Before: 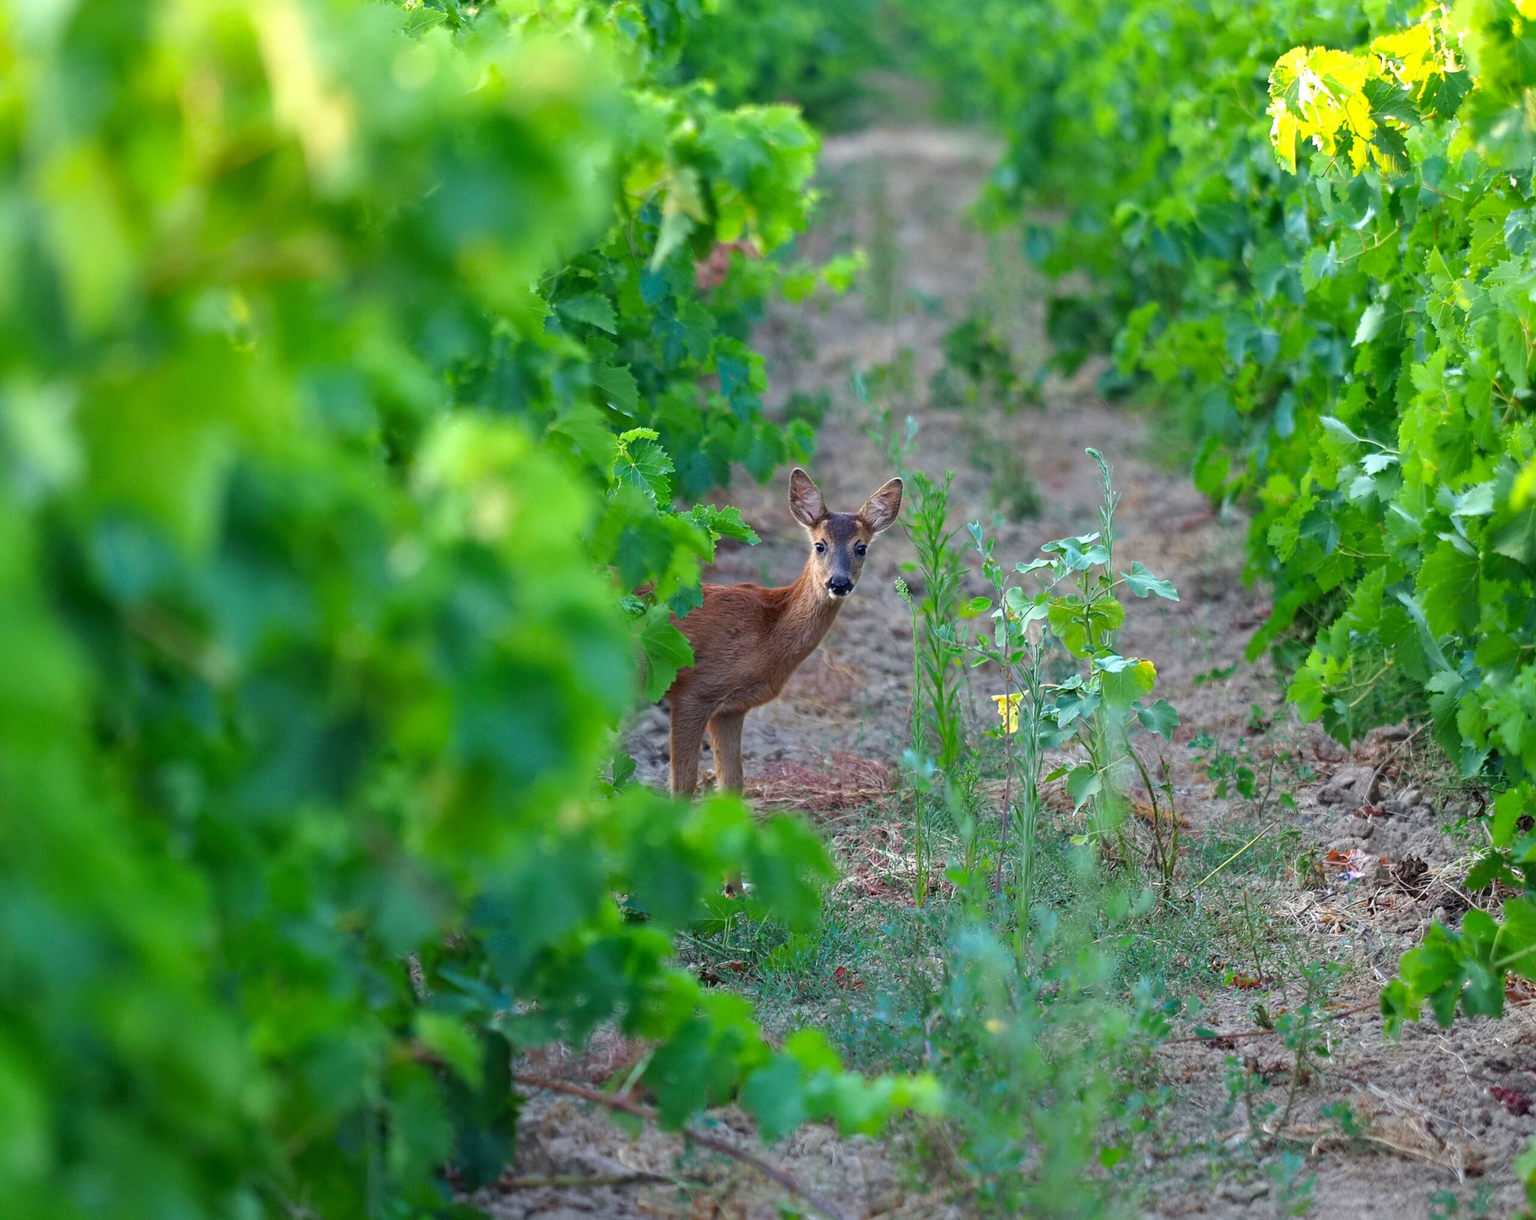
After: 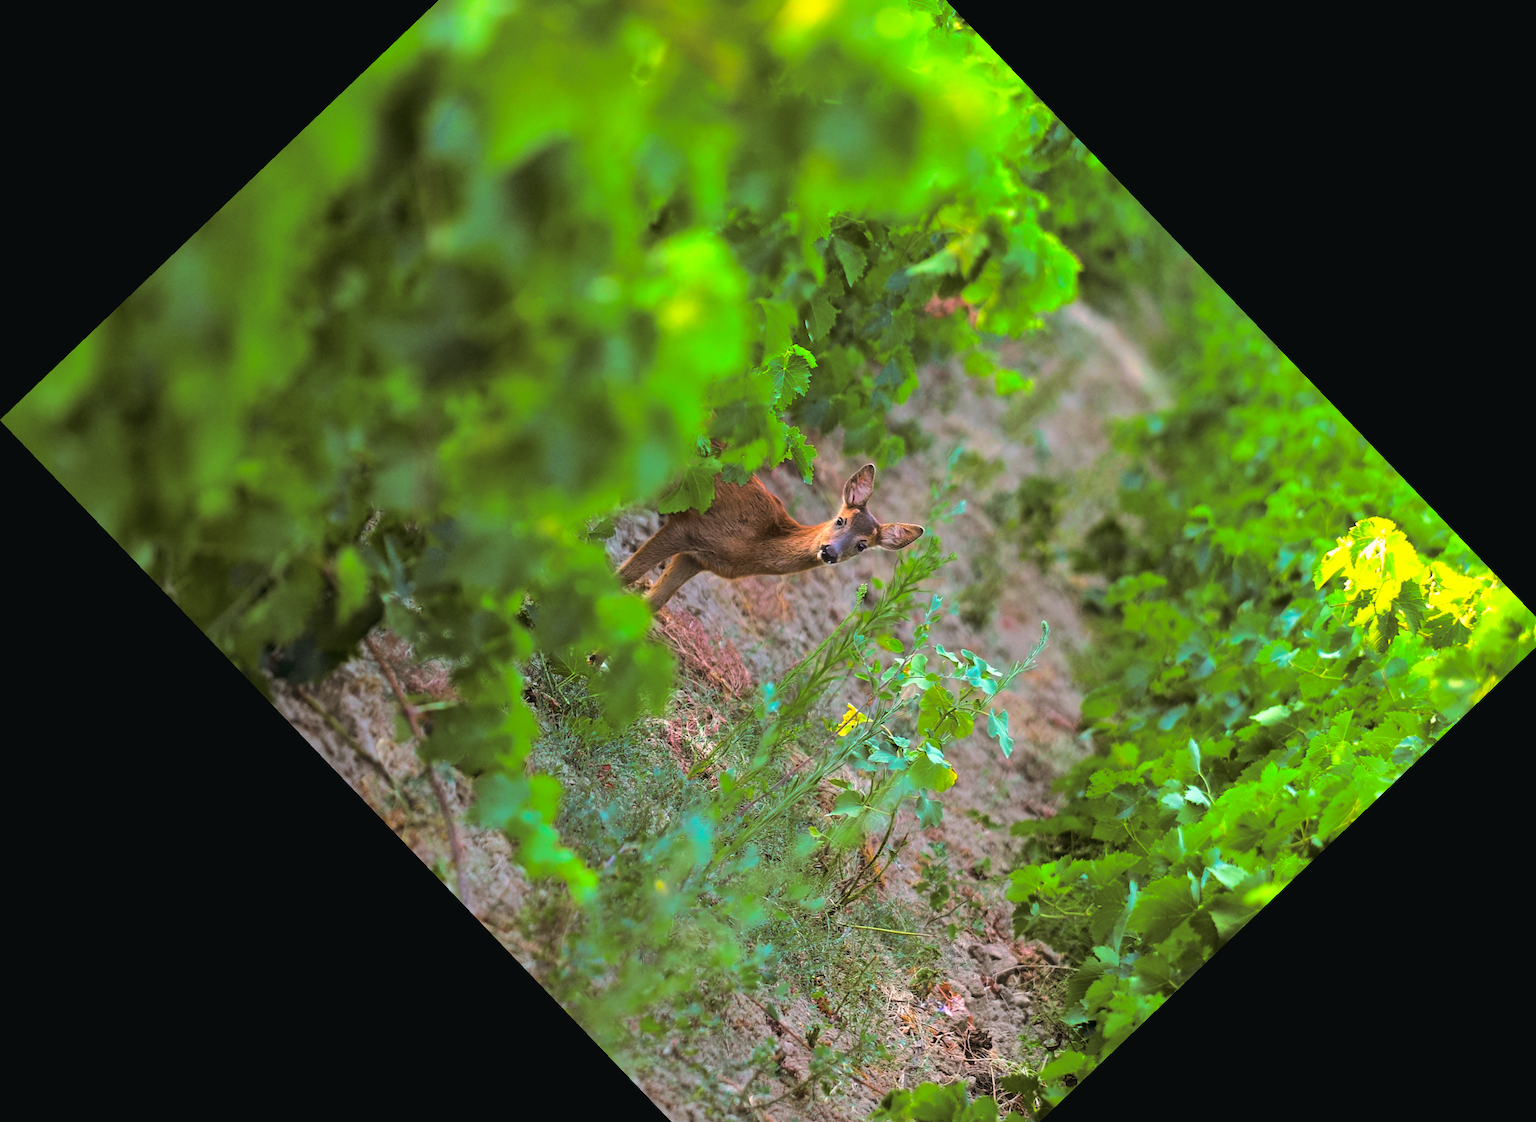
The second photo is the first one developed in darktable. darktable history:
contrast brightness saturation: brightness -0.02, saturation 0.35
color balance rgb: perceptual saturation grading › global saturation 20%, global vibrance 20%
split-toning: shadows › hue 37.98°, highlights › hue 185.58°, balance -55.261
crop and rotate: angle -46.26°, top 16.234%, right 0.912%, bottom 11.704%
tone curve: curves: ch0 [(0, 0.01) (0.037, 0.032) (0.131, 0.108) (0.275, 0.258) (0.483, 0.512) (0.61, 0.661) (0.696, 0.742) (0.792, 0.834) (0.911, 0.936) (0.997, 0.995)]; ch1 [(0, 0) (0.308, 0.29) (0.425, 0.411) (0.503, 0.502) (0.529, 0.543) (0.683, 0.706) (0.746, 0.77) (1, 1)]; ch2 [(0, 0) (0.225, 0.214) (0.334, 0.339) (0.401, 0.415) (0.485, 0.487) (0.502, 0.502) (0.525, 0.523) (0.545, 0.552) (0.587, 0.61) (0.636, 0.654) (0.711, 0.729) (0.845, 0.855) (0.998, 0.977)], color space Lab, independent channels, preserve colors none
color correction: highlights a* 10.32, highlights b* 14.66, shadows a* -9.59, shadows b* -15.02
